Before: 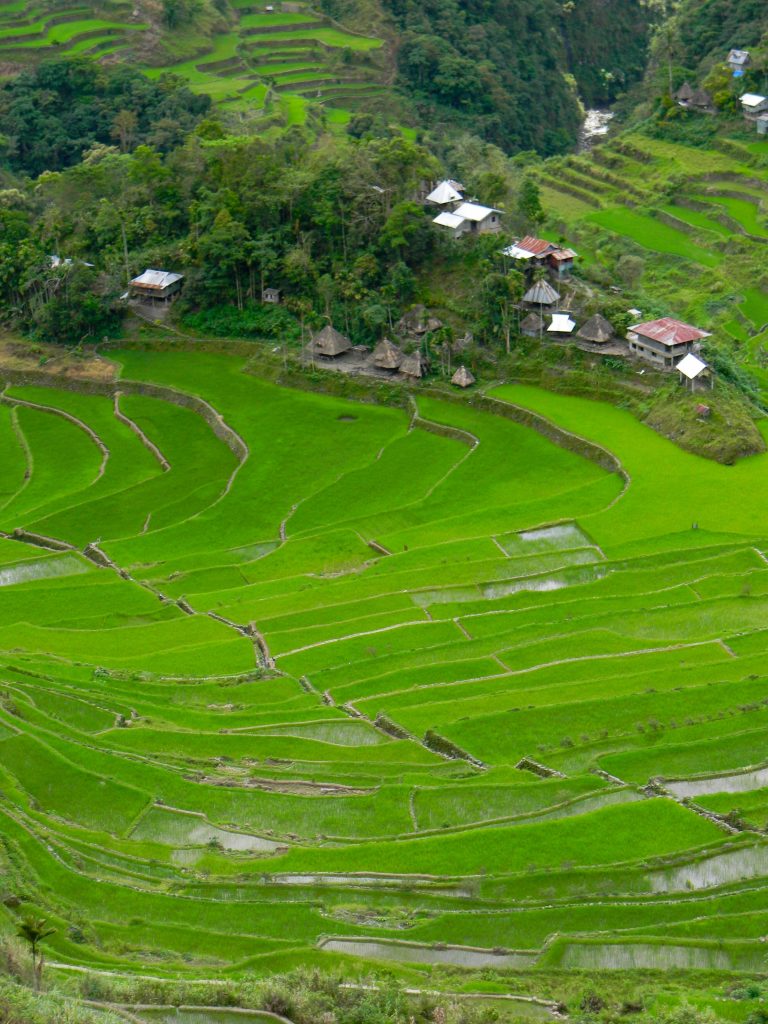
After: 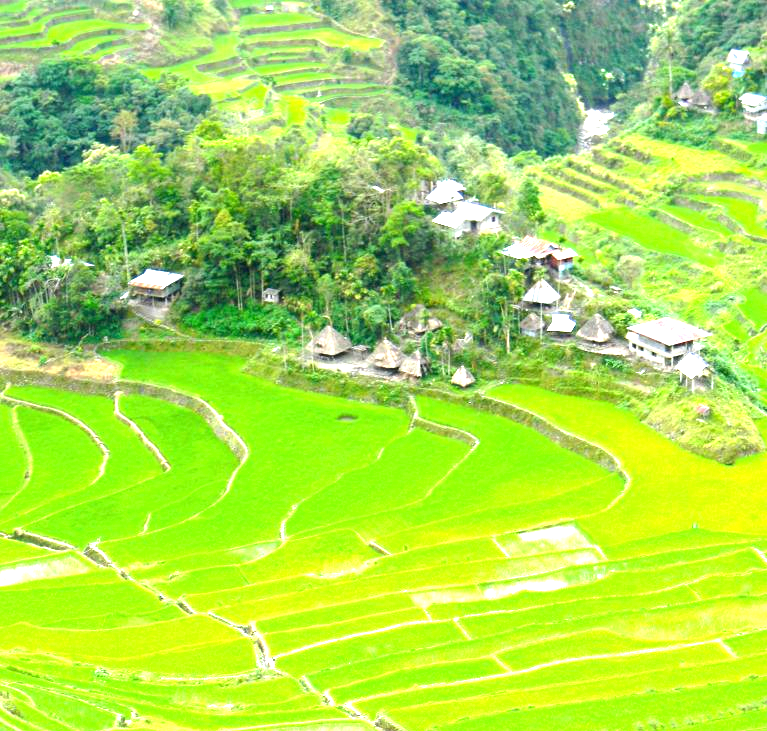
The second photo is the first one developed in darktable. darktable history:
exposure: black level correction 0, exposure 2.327 EV, compensate exposure bias true, compensate highlight preservation false
crop: bottom 28.576%
